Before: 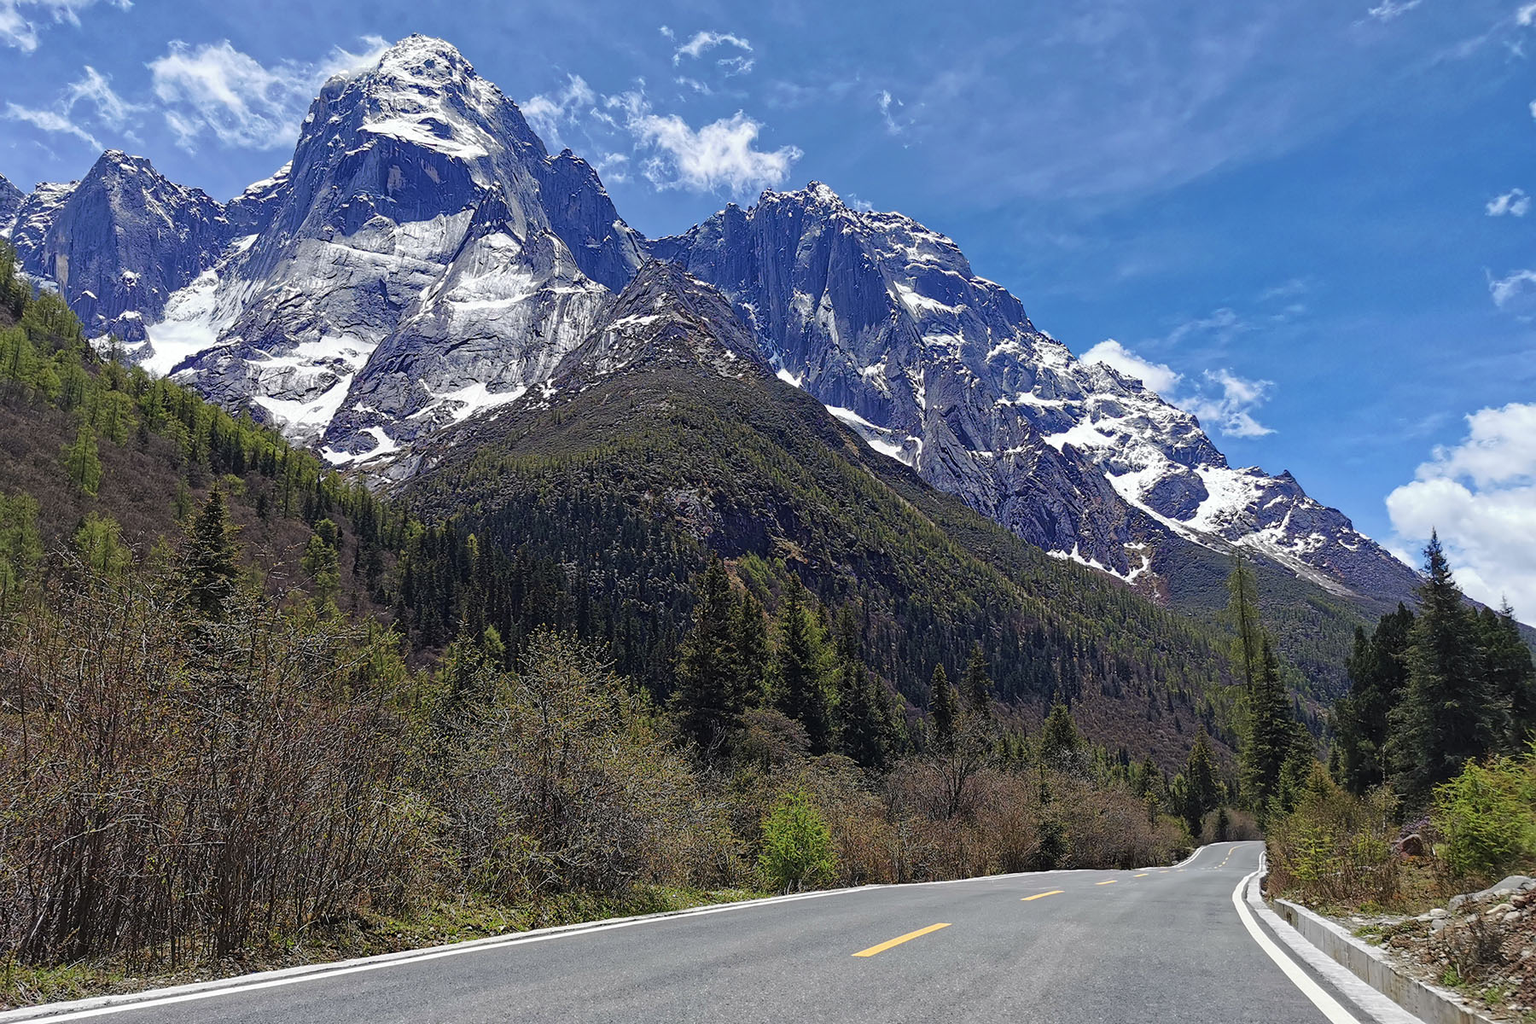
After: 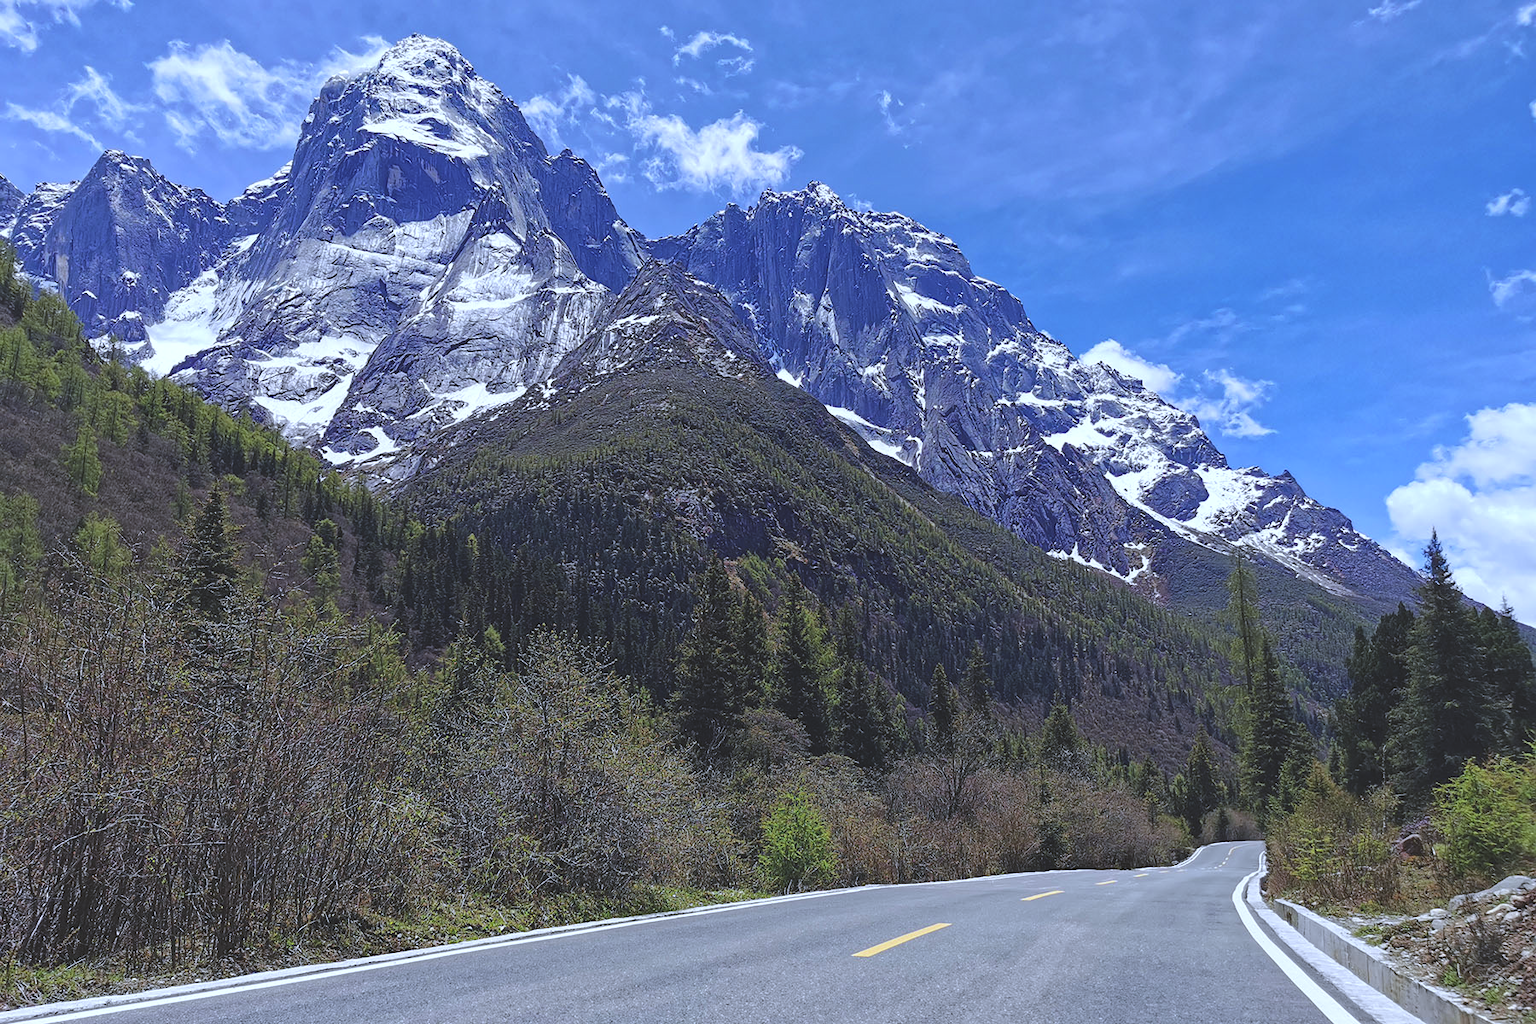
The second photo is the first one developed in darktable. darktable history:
white balance: red 0.948, green 1.02, blue 1.176
exposure: black level correction -0.015, compensate highlight preservation false
